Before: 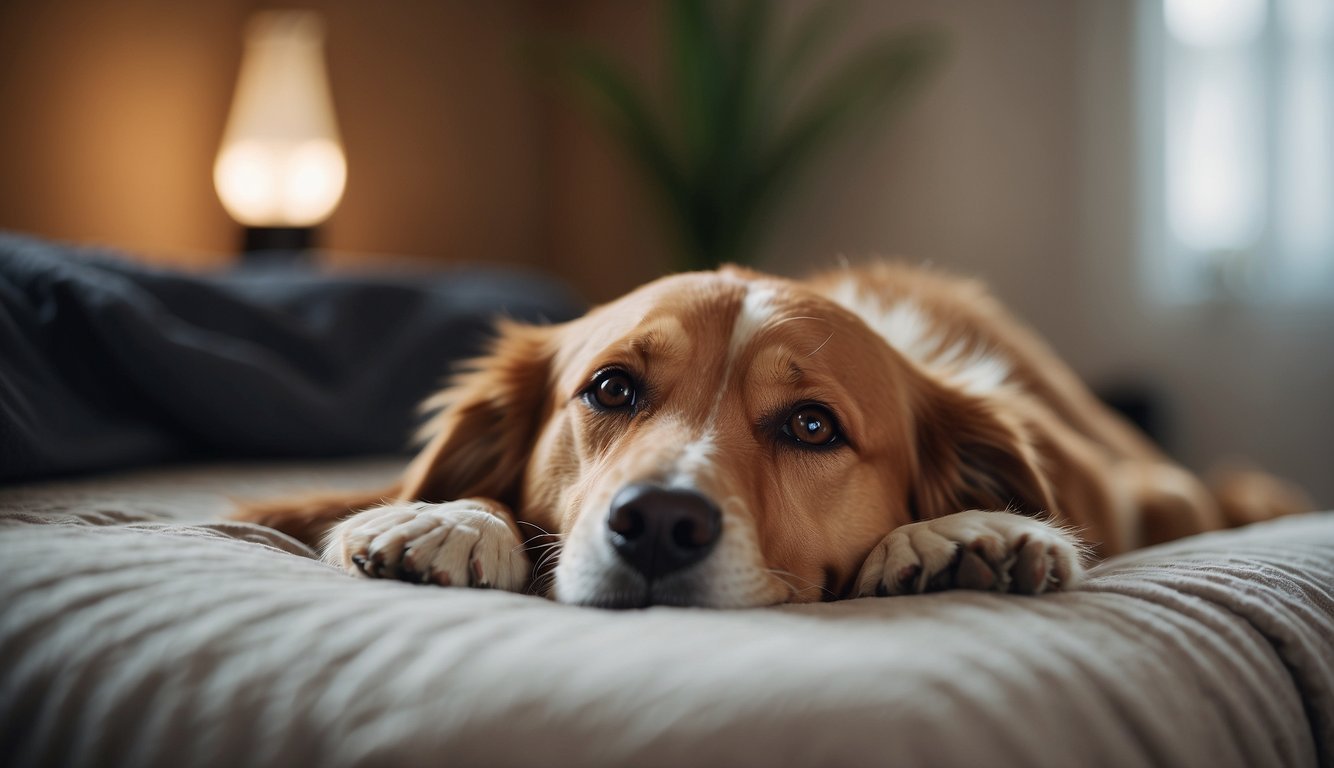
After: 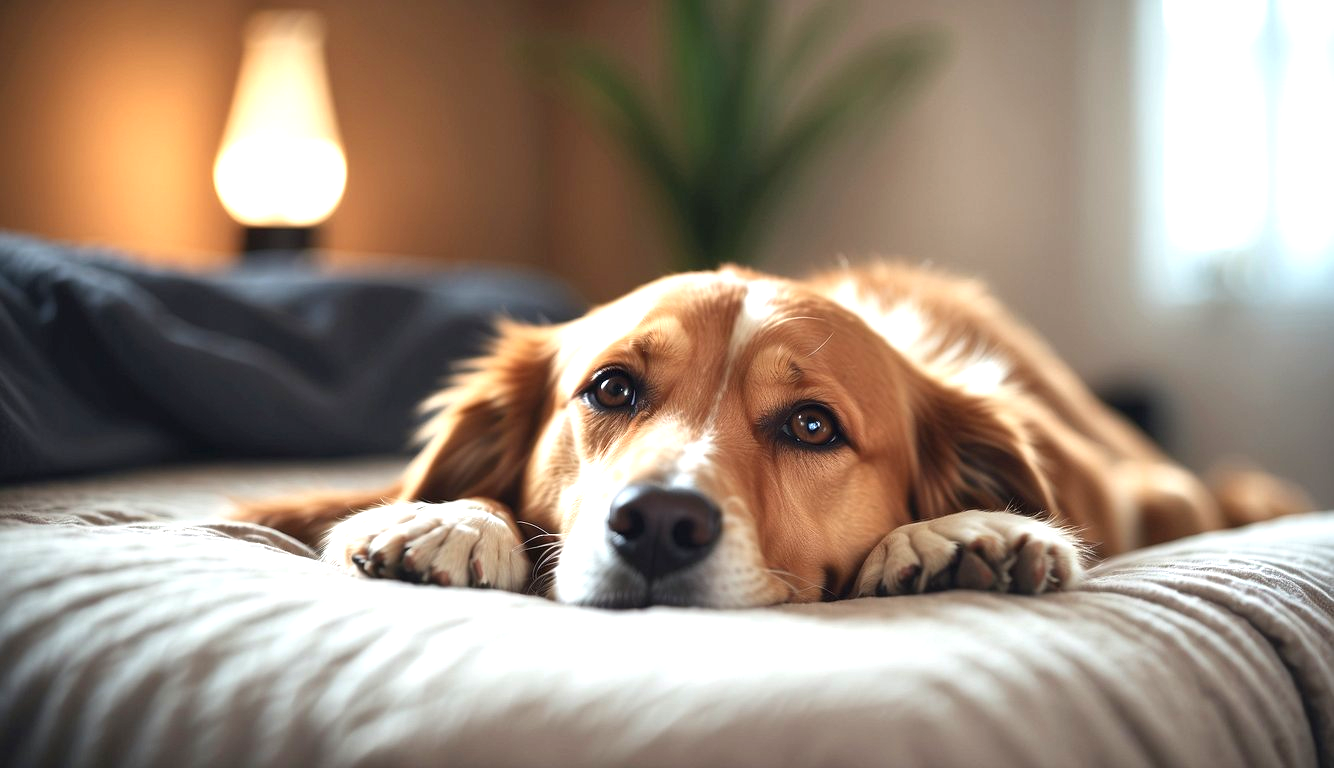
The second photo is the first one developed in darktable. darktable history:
exposure: black level correction 0, exposure 1.2 EV, compensate highlight preservation false
color balance rgb: linear chroma grading › global chroma -0.67%, saturation formula JzAzBz (2021)
